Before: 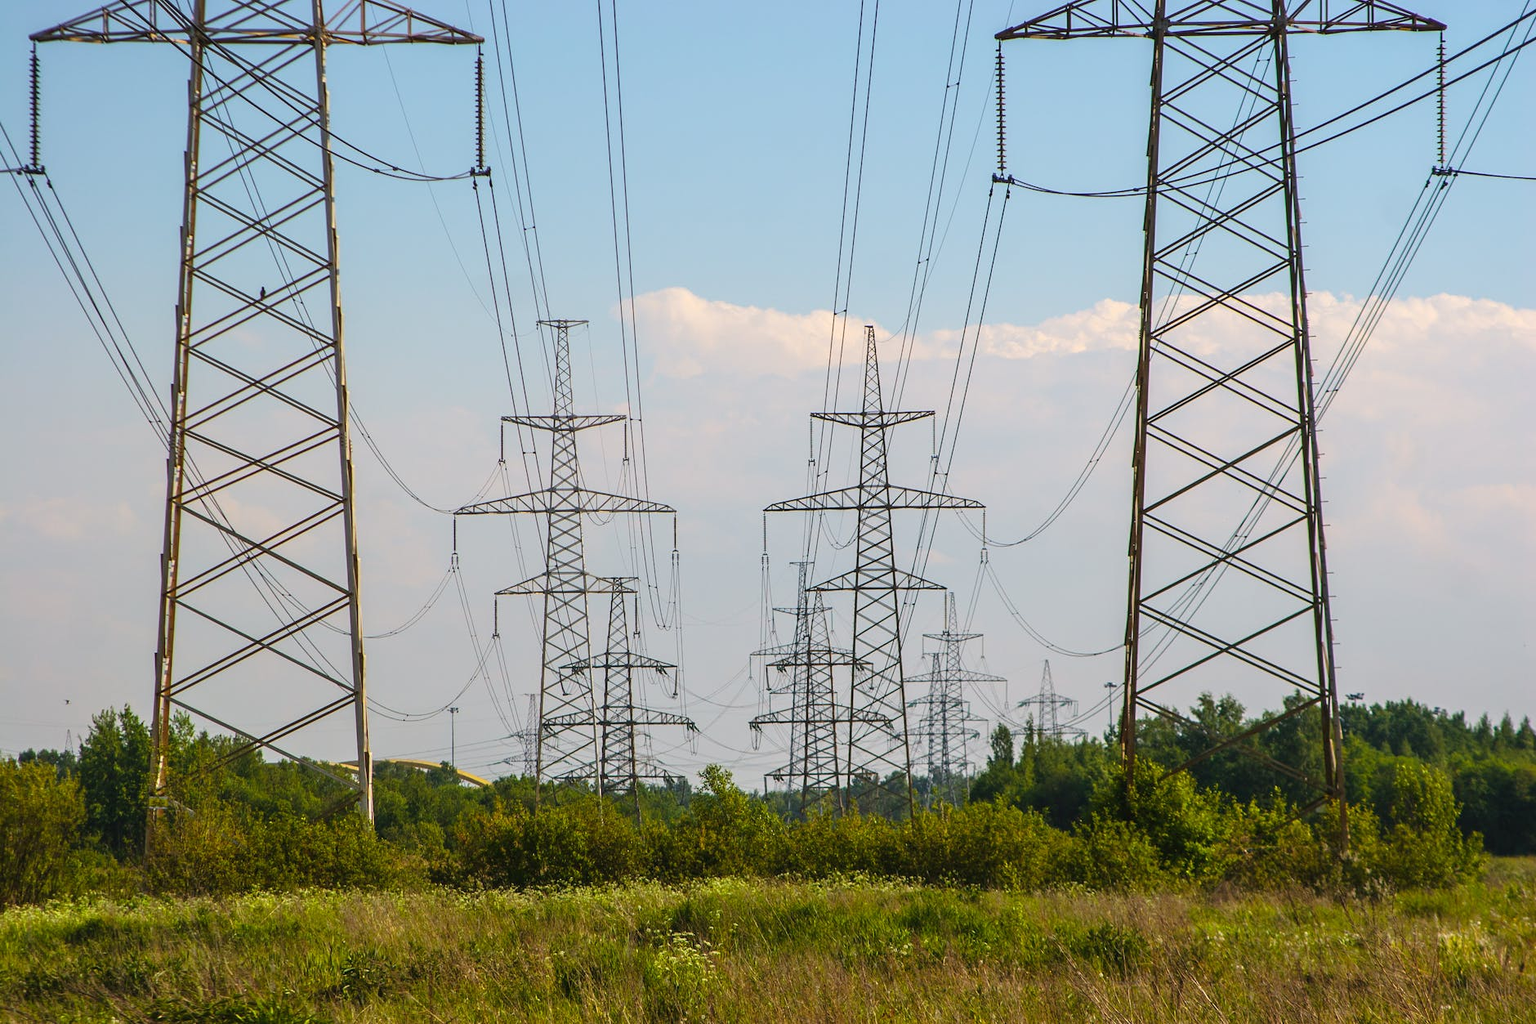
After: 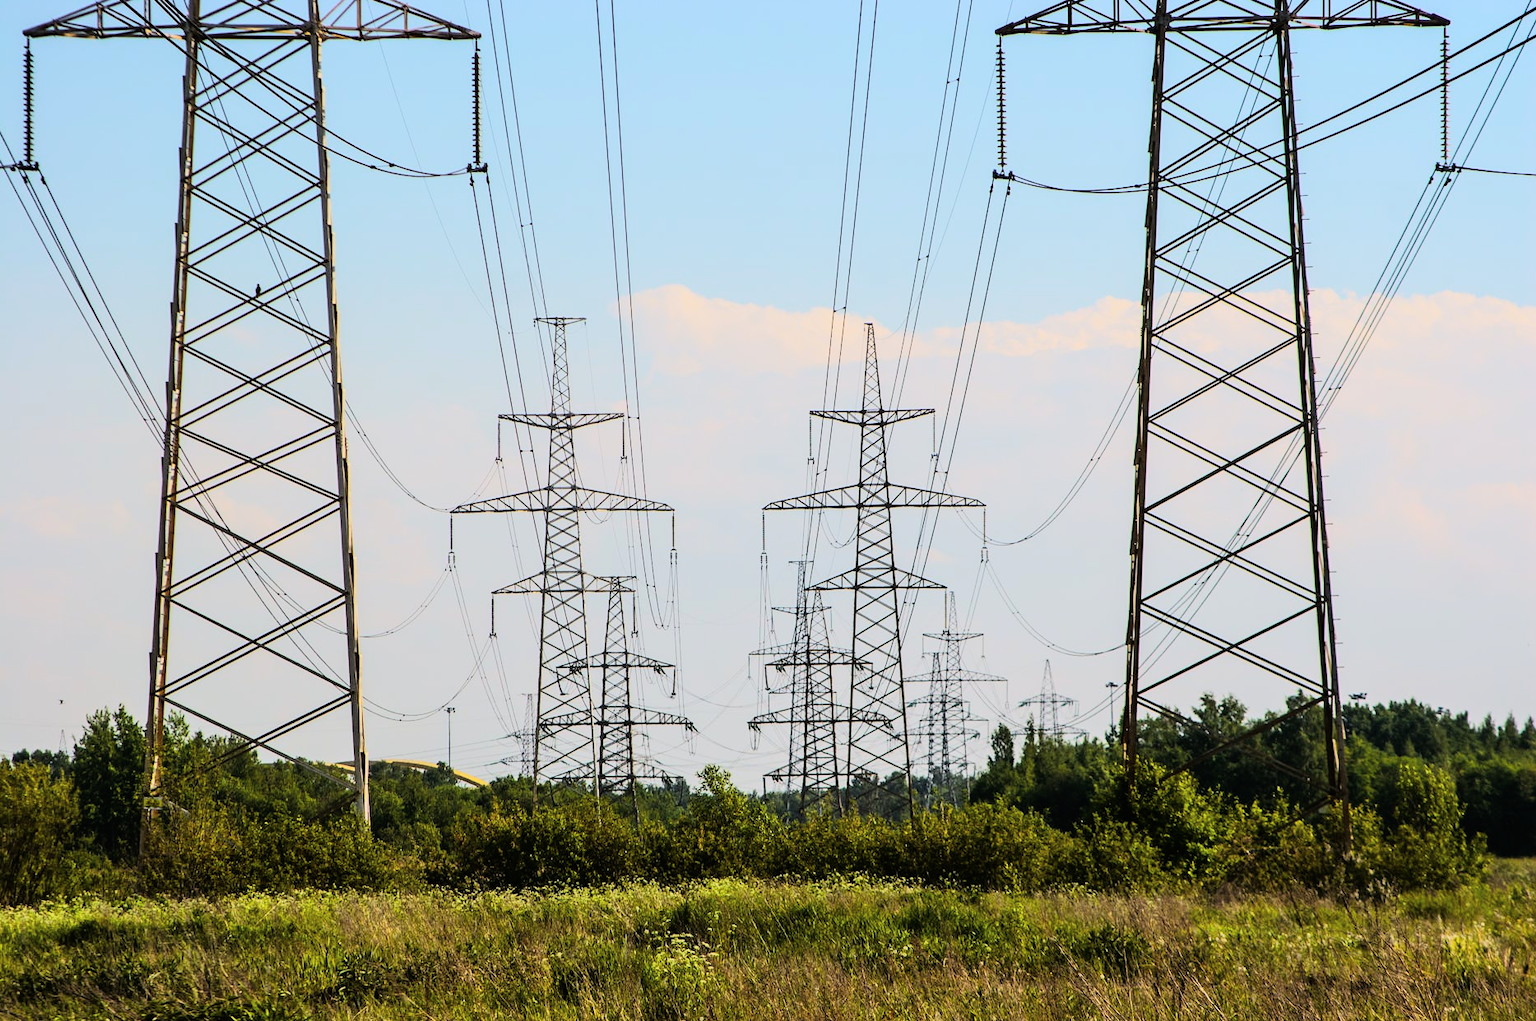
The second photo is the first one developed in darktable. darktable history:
crop: left 0.434%, top 0.485%, right 0.244%, bottom 0.386%
rgb curve: curves: ch0 [(0, 0) (0.21, 0.15) (0.24, 0.21) (0.5, 0.75) (0.75, 0.96) (0.89, 0.99) (1, 1)]; ch1 [(0, 0.02) (0.21, 0.13) (0.25, 0.2) (0.5, 0.67) (0.75, 0.9) (0.89, 0.97) (1, 1)]; ch2 [(0, 0.02) (0.21, 0.13) (0.25, 0.2) (0.5, 0.67) (0.75, 0.9) (0.89, 0.97) (1, 1)], compensate middle gray true
tone curve: curves: ch0 [(0, 0) (0.91, 0.76) (0.997, 0.913)], color space Lab, linked channels, preserve colors none
